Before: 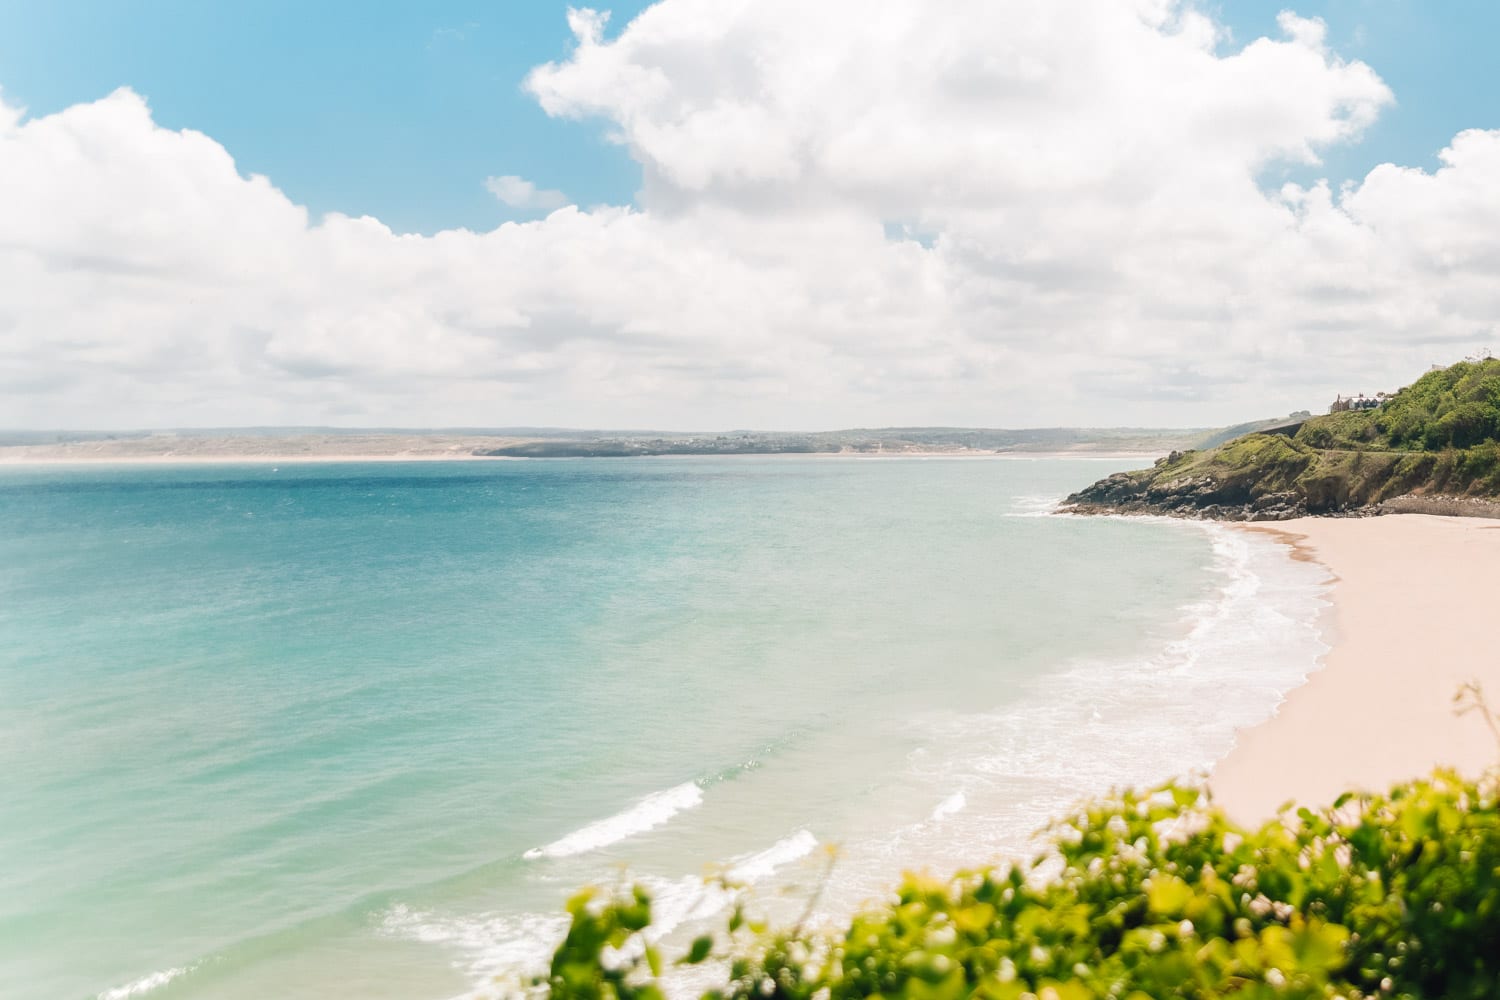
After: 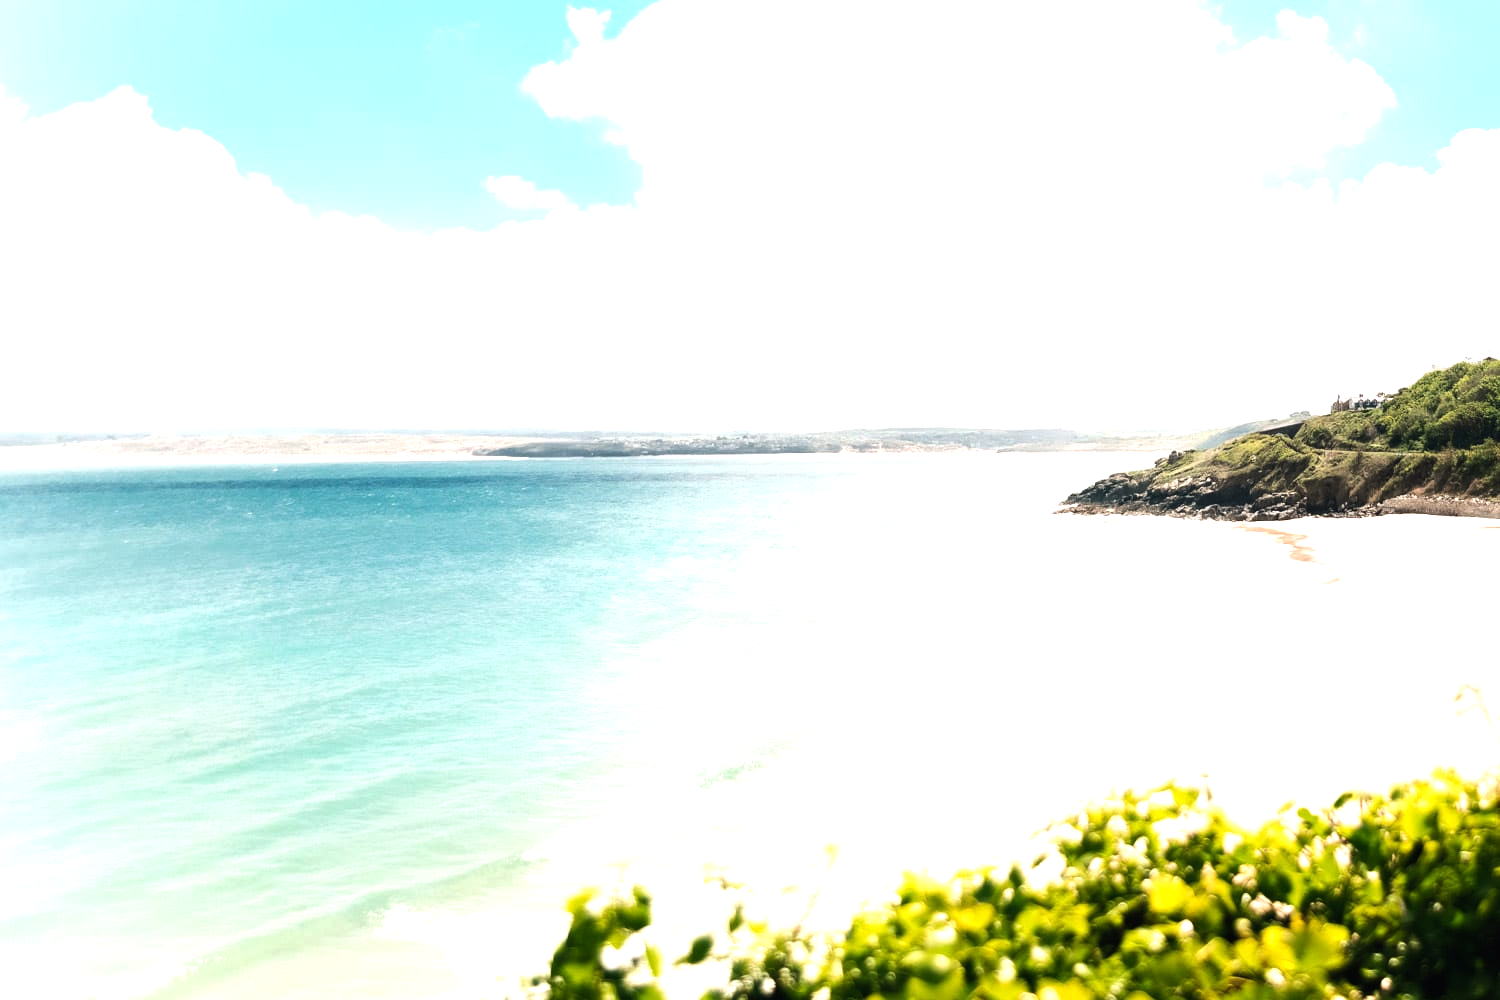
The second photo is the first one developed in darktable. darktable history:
exposure: black level correction 0.001, compensate highlight preservation false
tone equalizer: -8 EV -1.1 EV, -7 EV -1.05 EV, -6 EV -0.857 EV, -5 EV -0.552 EV, -3 EV 0.551 EV, -2 EV 0.847 EV, -1 EV 1.01 EV, +0 EV 1.06 EV, edges refinement/feathering 500, mask exposure compensation -1.57 EV, preserve details no
